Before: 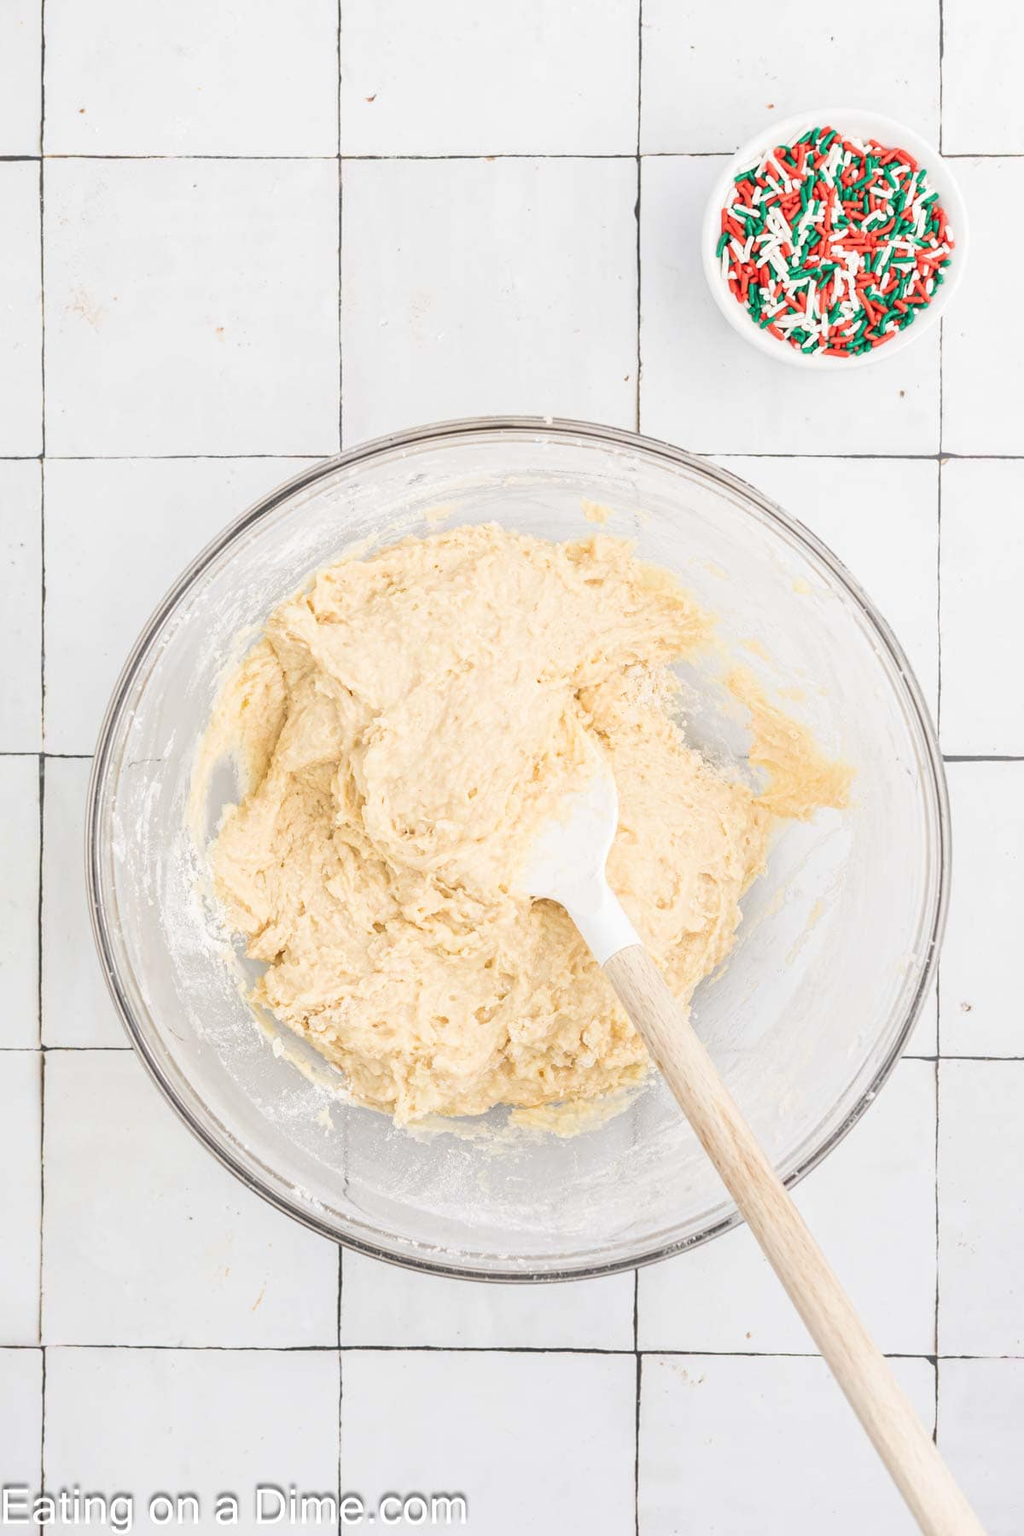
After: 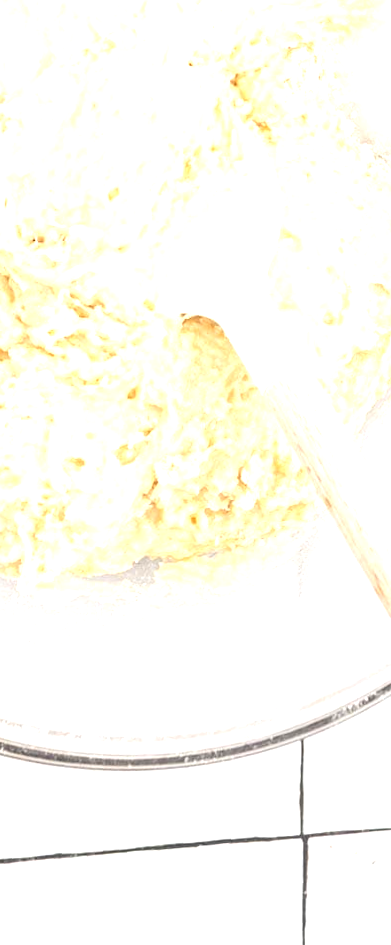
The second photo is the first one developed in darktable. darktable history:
crop: left 40.878%, top 39.176%, right 25.993%, bottom 3.081%
rotate and perspective: rotation -0.013°, lens shift (vertical) -0.027, lens shift (horizontal) 0.178, crop left 0.016, crop right 0.989, crop top 0.082, crop bottom 0.918
exposure: black level correction 0, exposure 0.9 EV, compensate highlight preservation false
